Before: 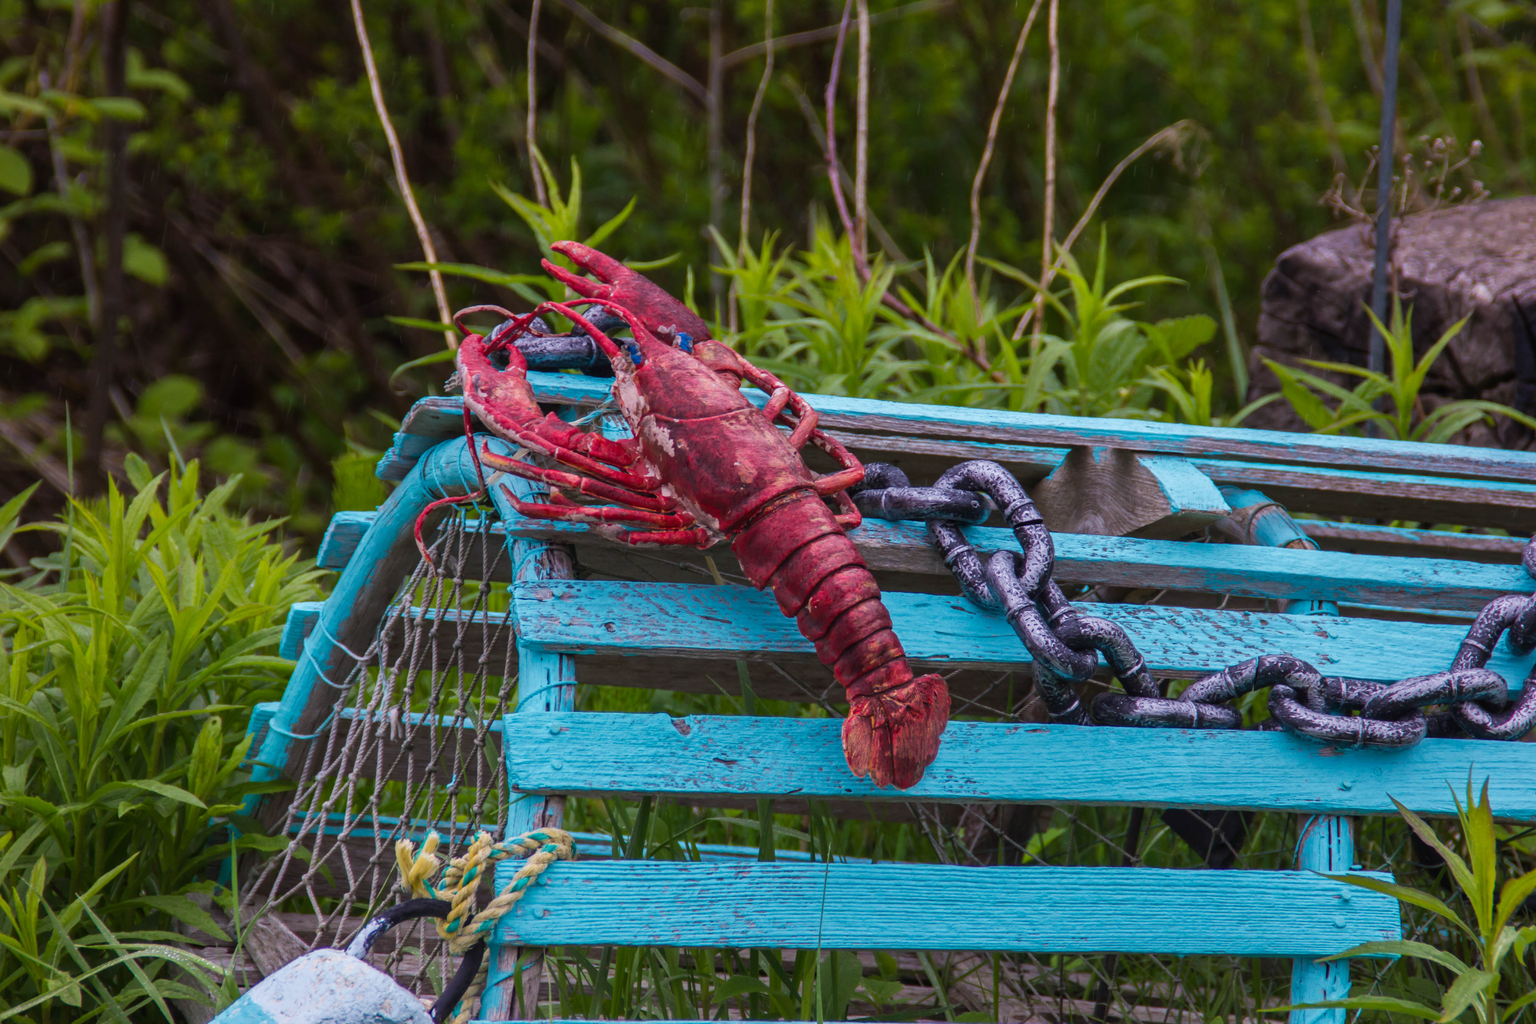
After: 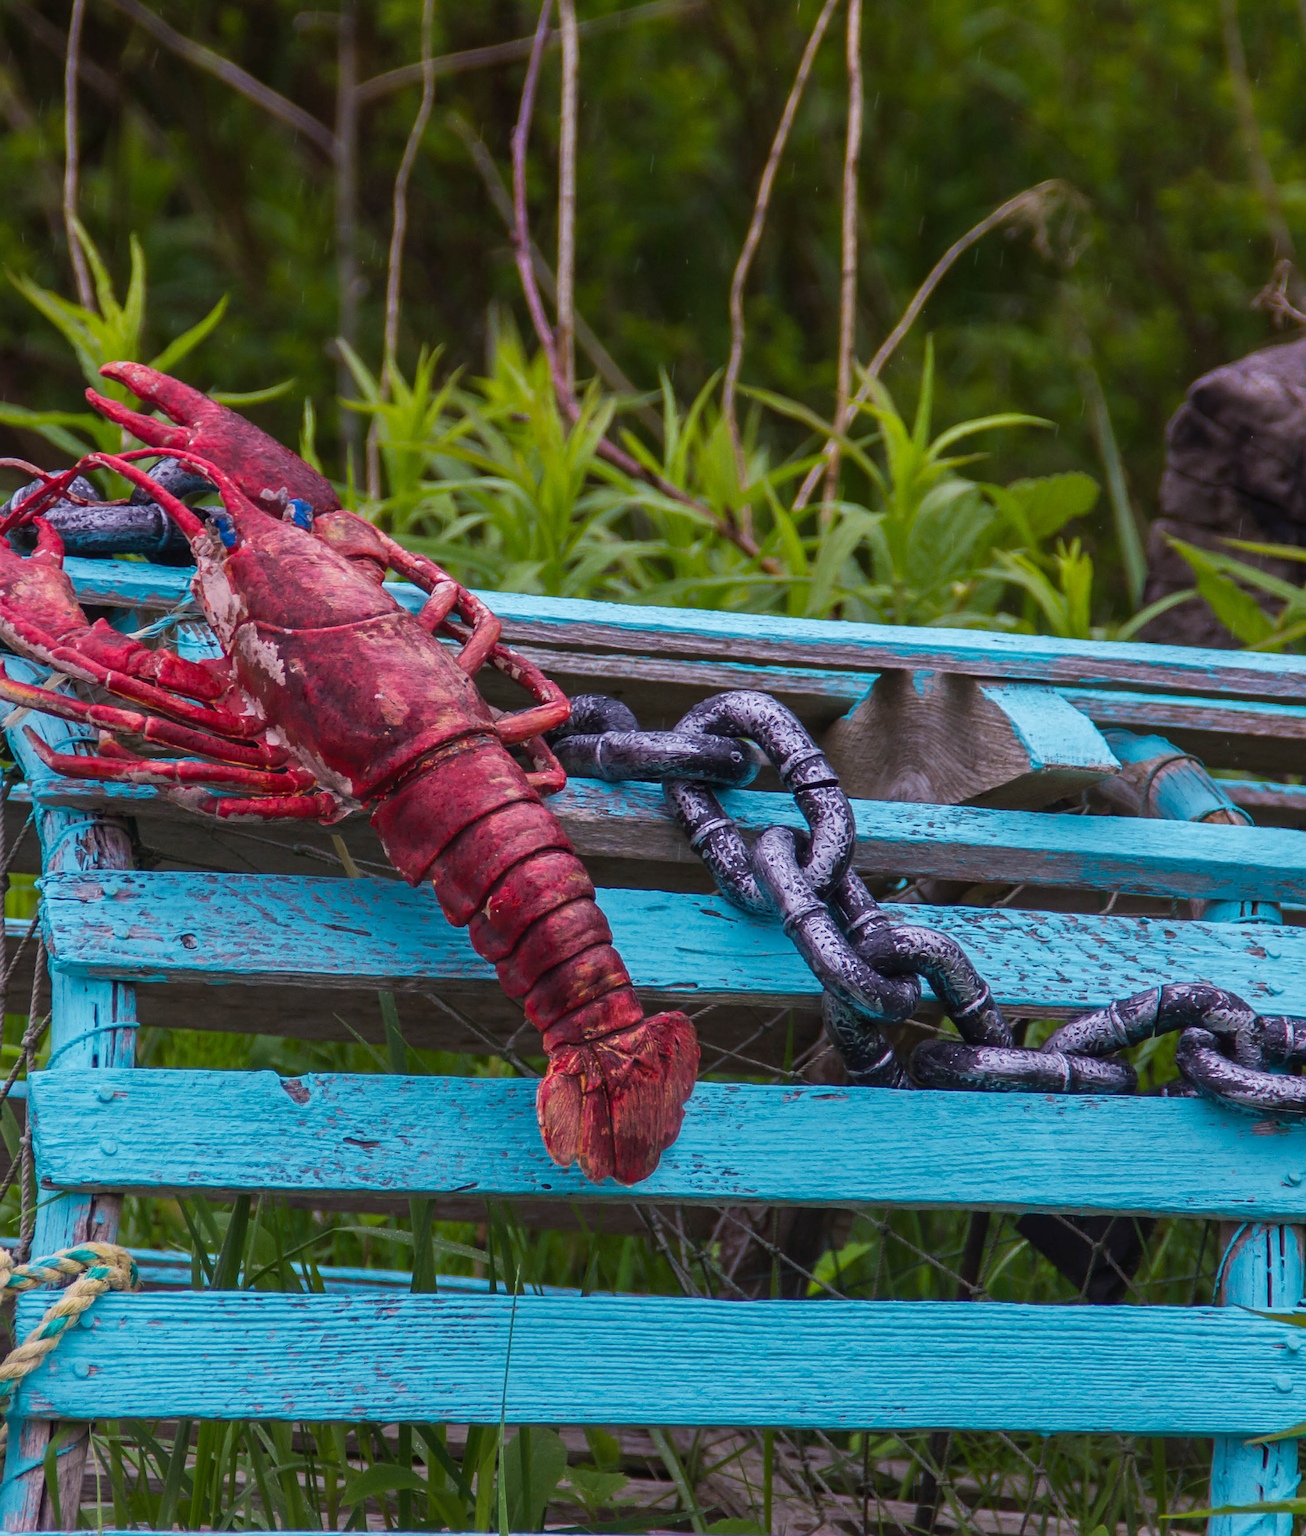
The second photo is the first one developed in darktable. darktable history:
crop: left 31.553%, top 0.012%, right 11.758%
sharpen: on, module defaults
